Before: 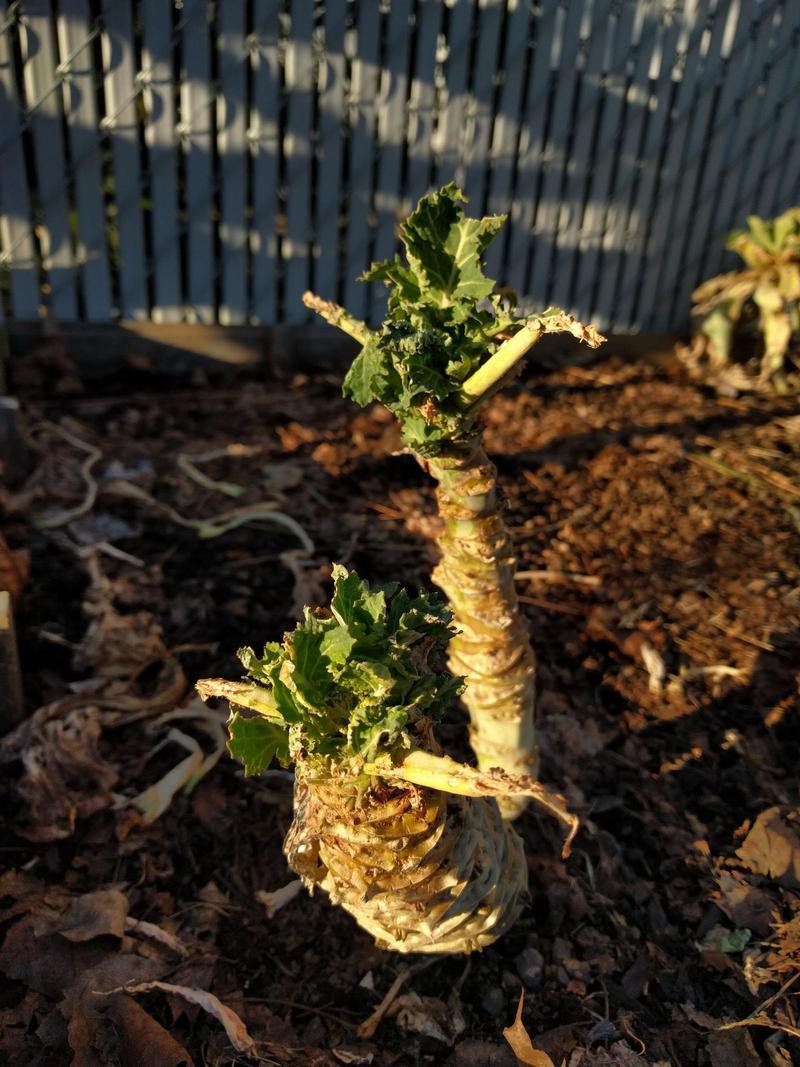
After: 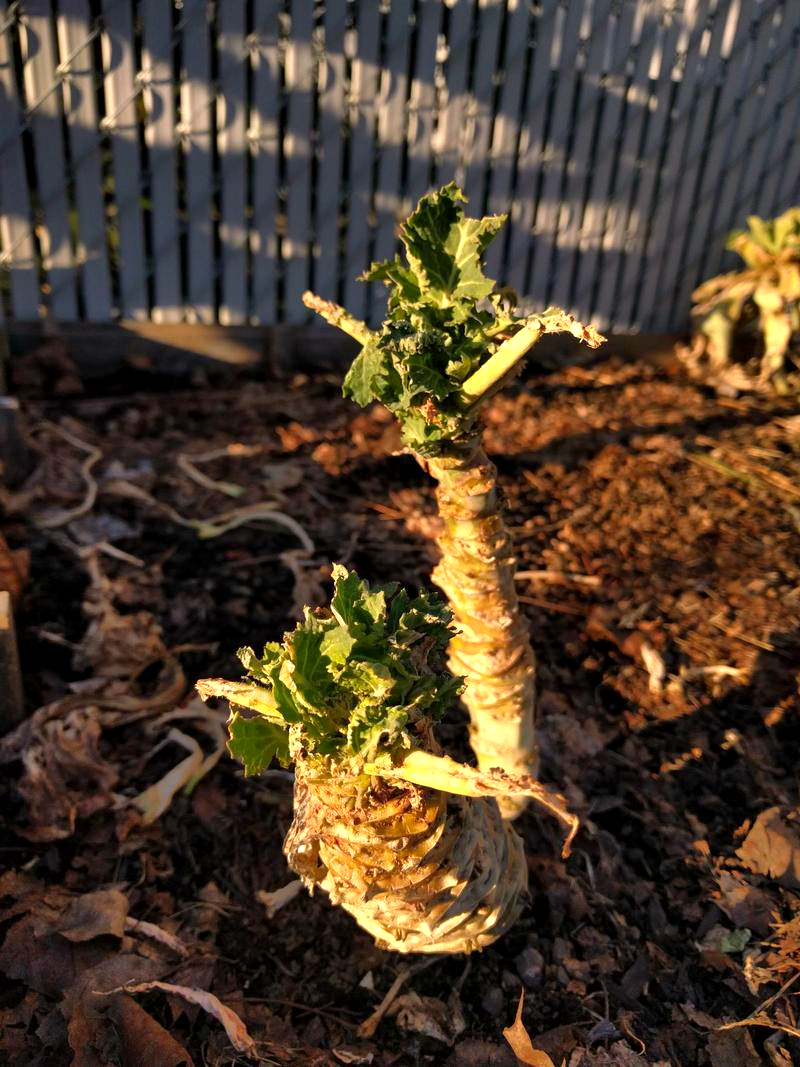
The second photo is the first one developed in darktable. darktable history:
color correction: highlights a* 12.6, highlights b* 5.57
exposure: black level correction 0.001, exposure 0.5 EV, compensate exposure bias true, compensate highlight preservation false
